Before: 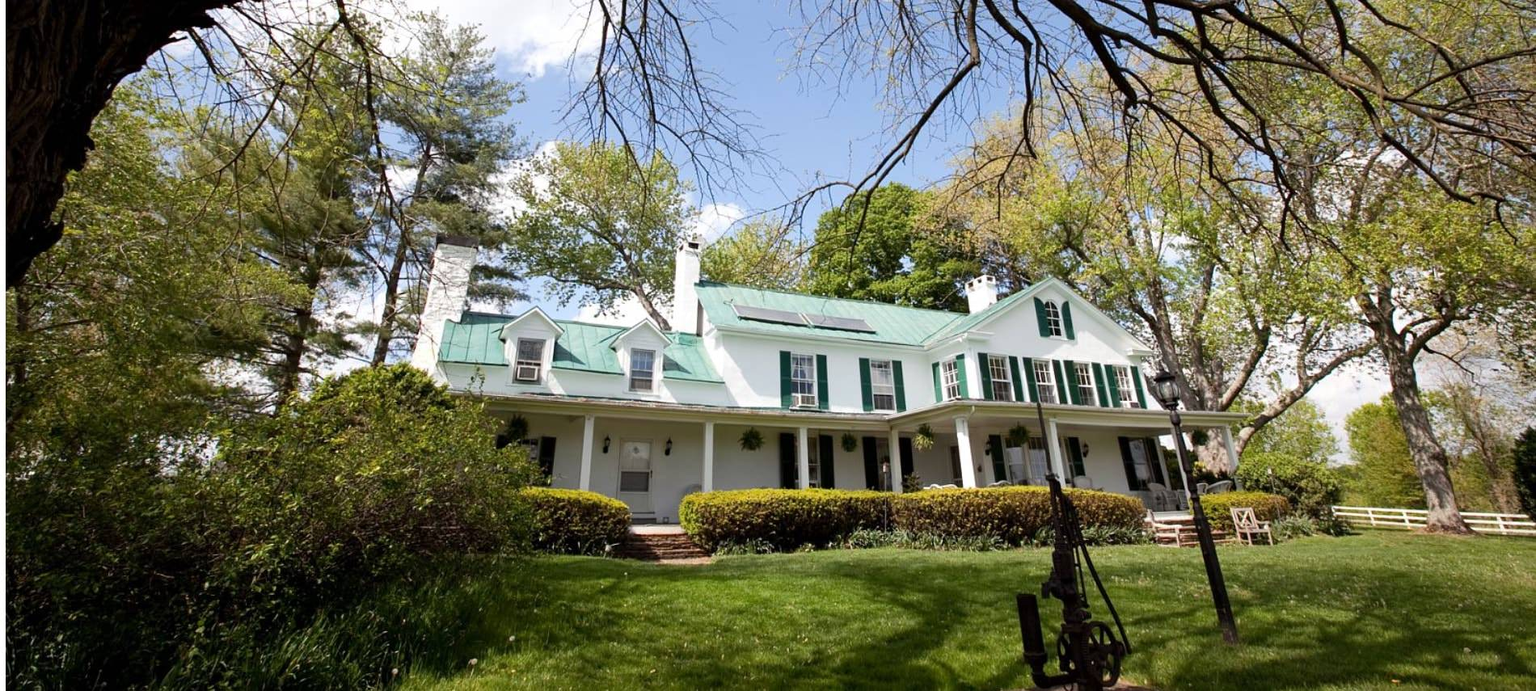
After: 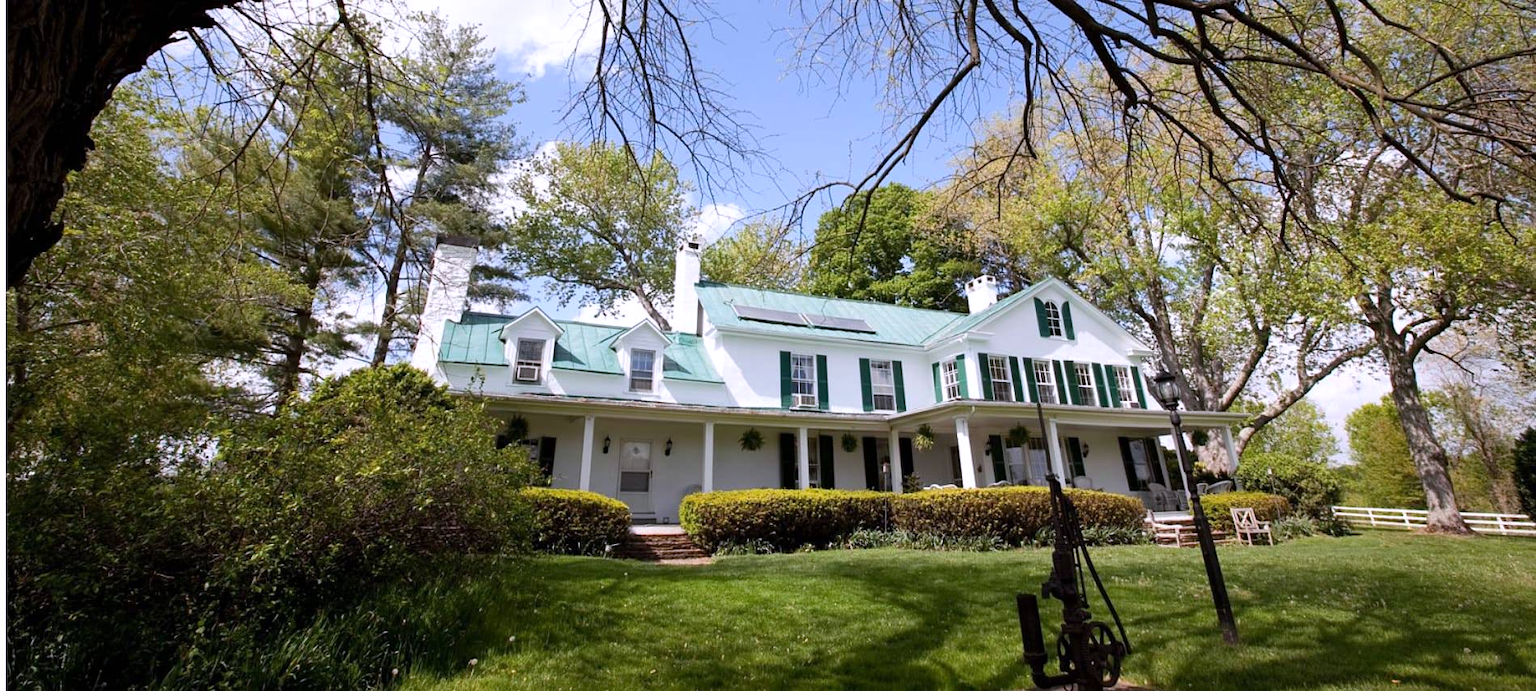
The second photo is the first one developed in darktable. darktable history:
white balance: red 1.004, blue 1.096
